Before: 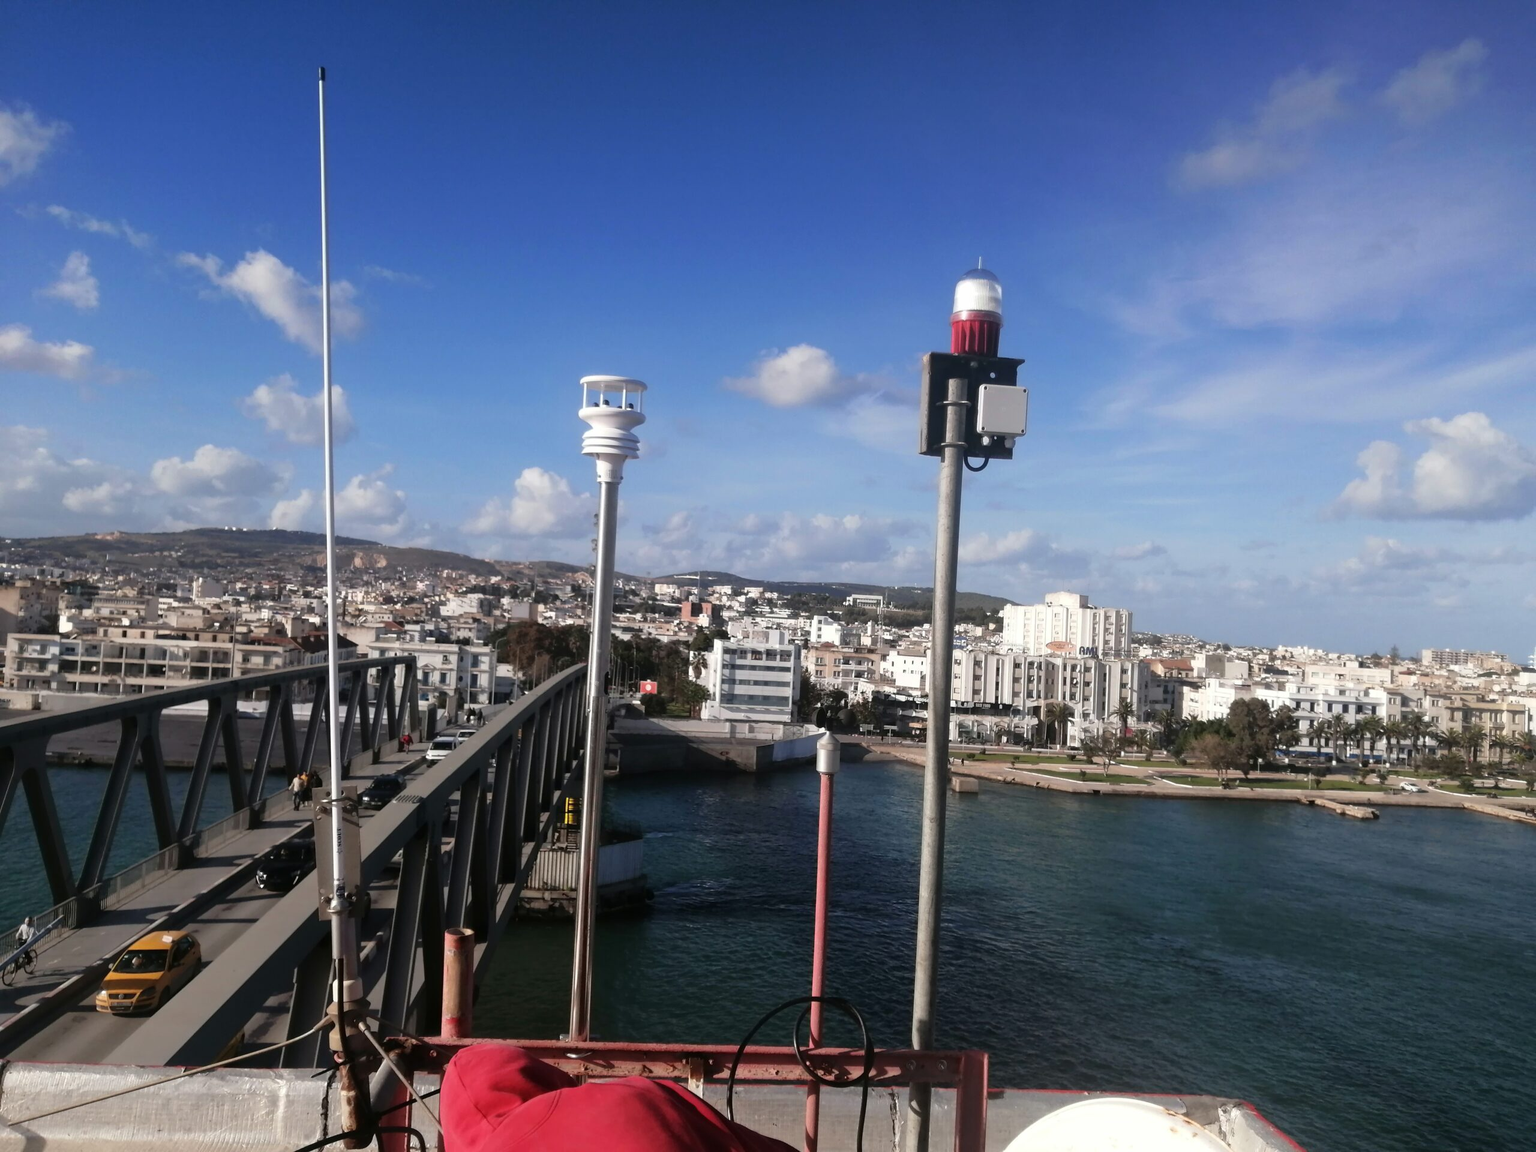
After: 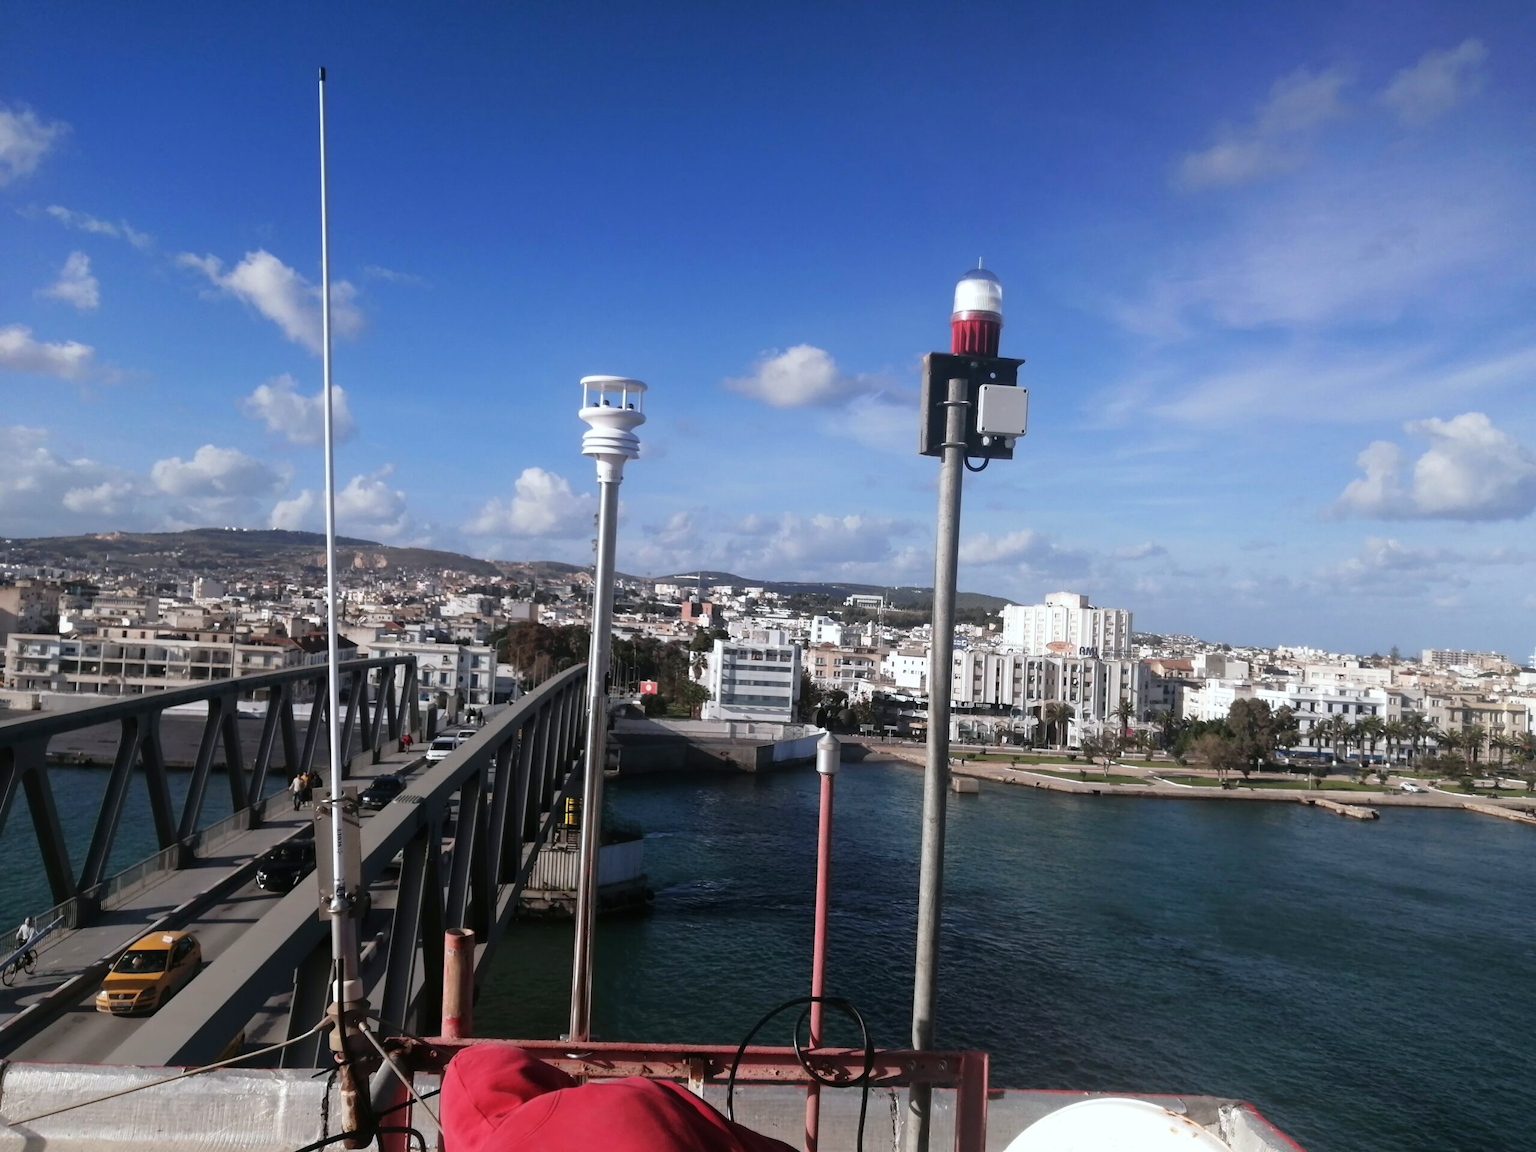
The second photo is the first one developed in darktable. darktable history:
color calibration: x 0.355, y 0.367, temperature 4700.38 K
white balance: emerald 1
